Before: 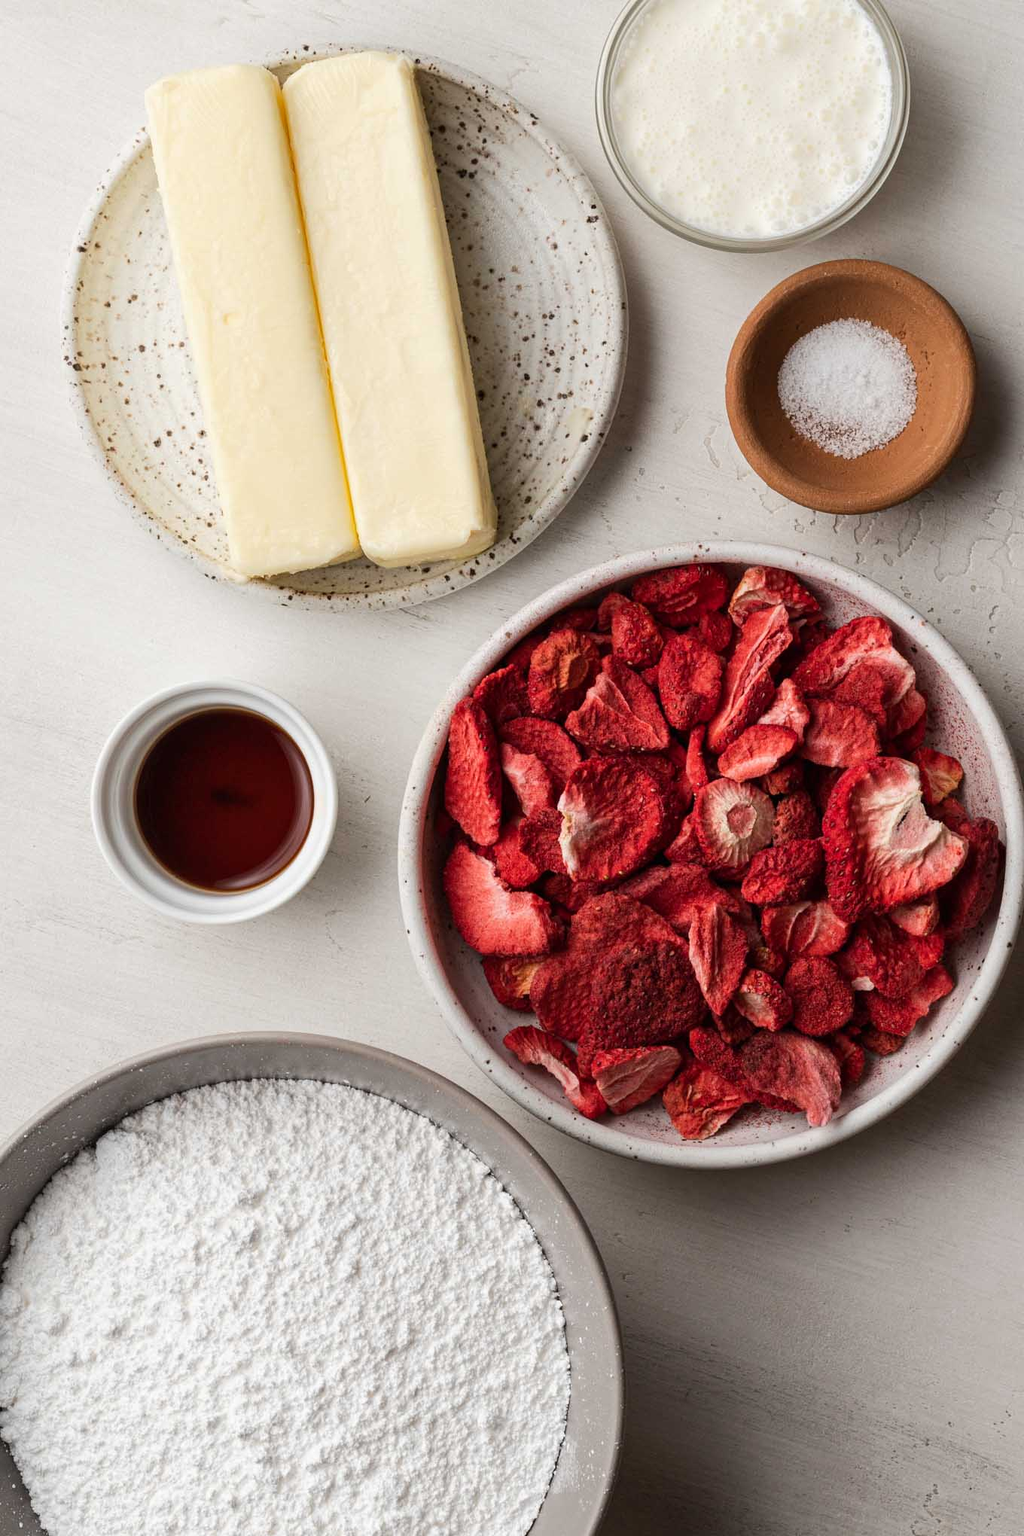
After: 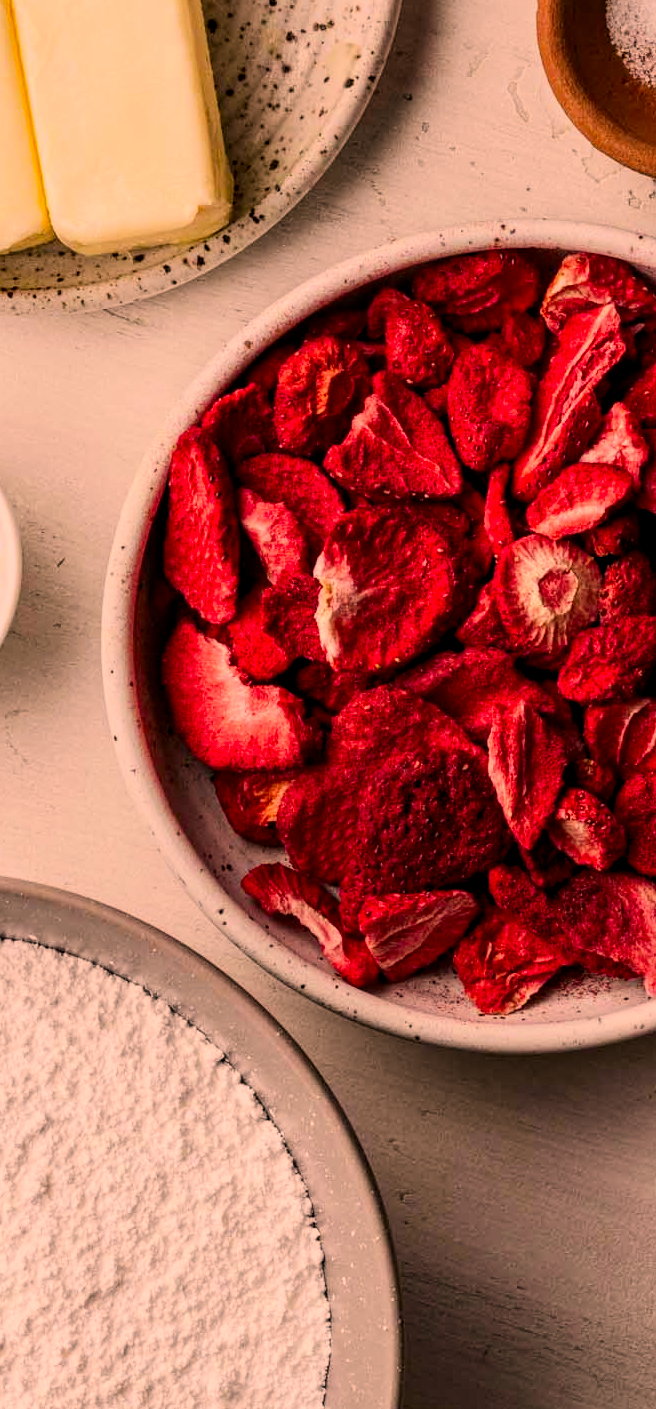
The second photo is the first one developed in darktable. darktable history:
local contrast: detail 130%
color correction: highlights a* 22.63, highlights b* 22.48
crop: left 31.412%, top 24.491%, right 20.339%, bottom 6.411%
filmic rgb: black relative exposure -7.99 EV, white relative exposure 3.87 EV, hardness 4.31
contrast brightness saturation: contrast 0.159, saturation 0.313
